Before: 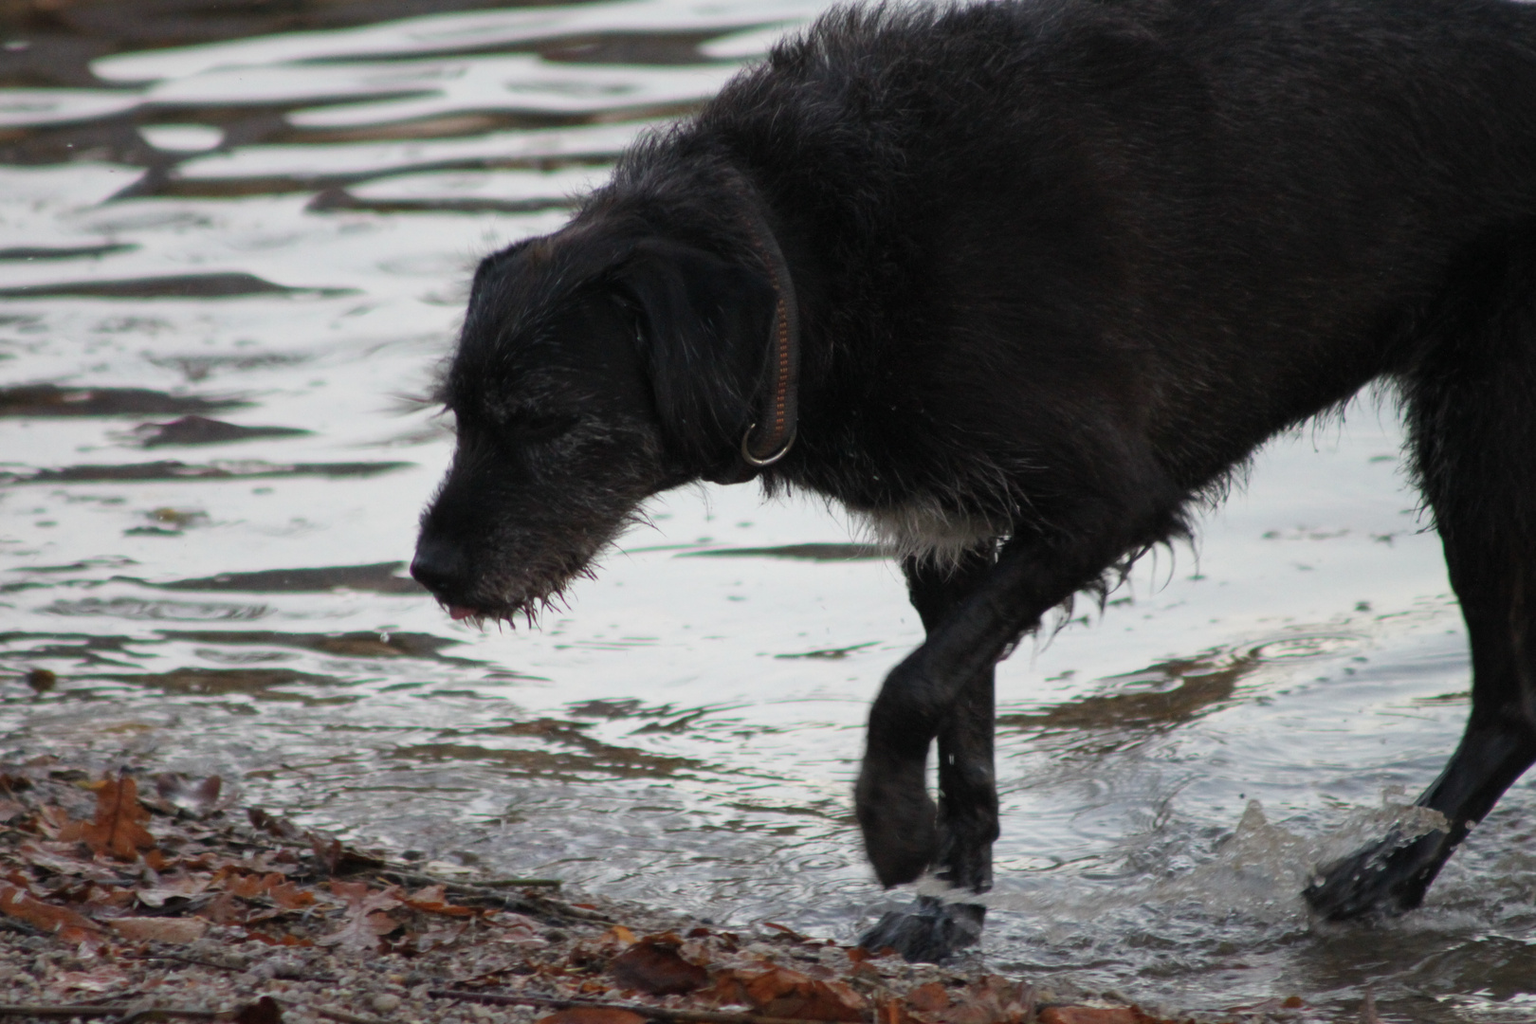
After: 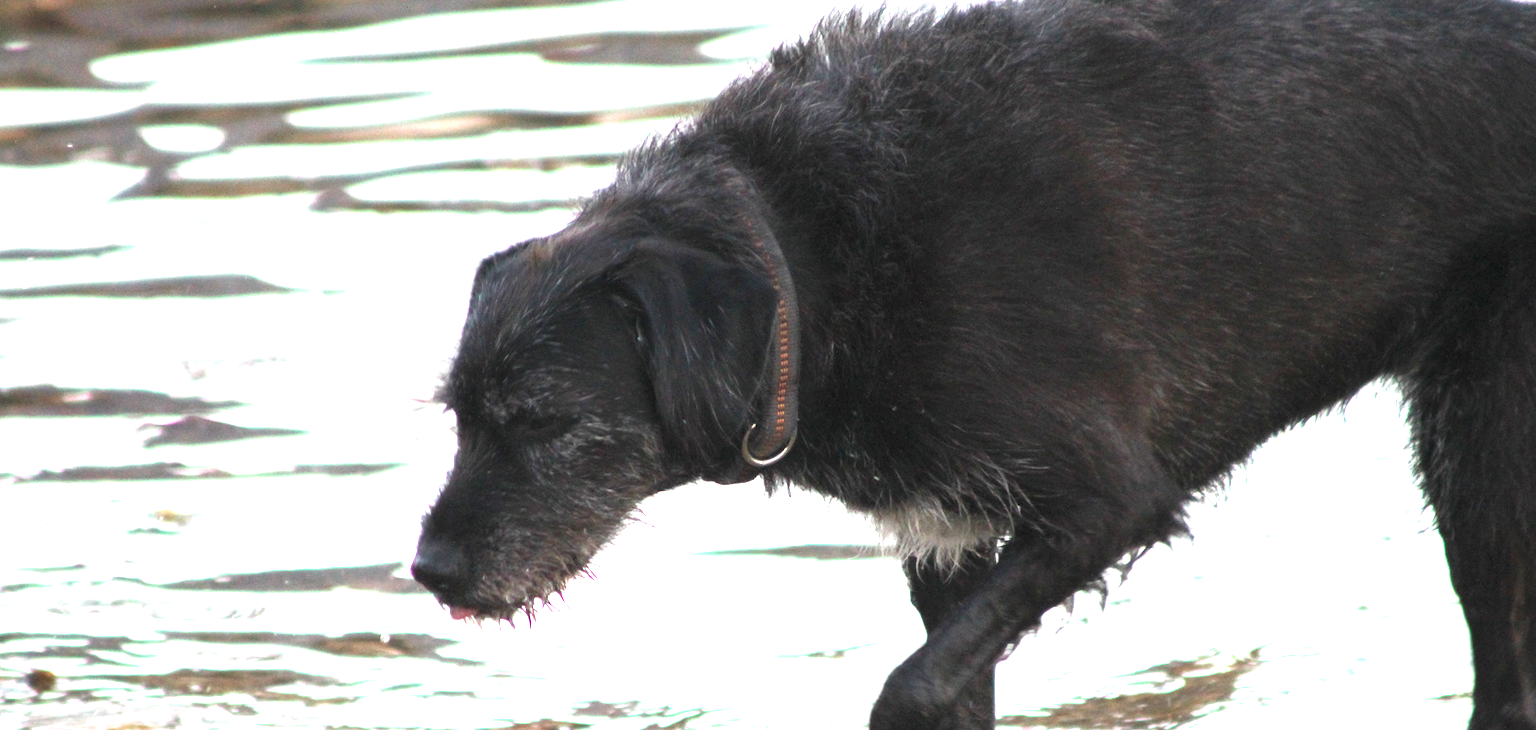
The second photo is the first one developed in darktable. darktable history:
crop: right 0%, bottom 28.676%
exposure: black level correction 0, exposure 2.128 EV, compensate highlight preservation false
